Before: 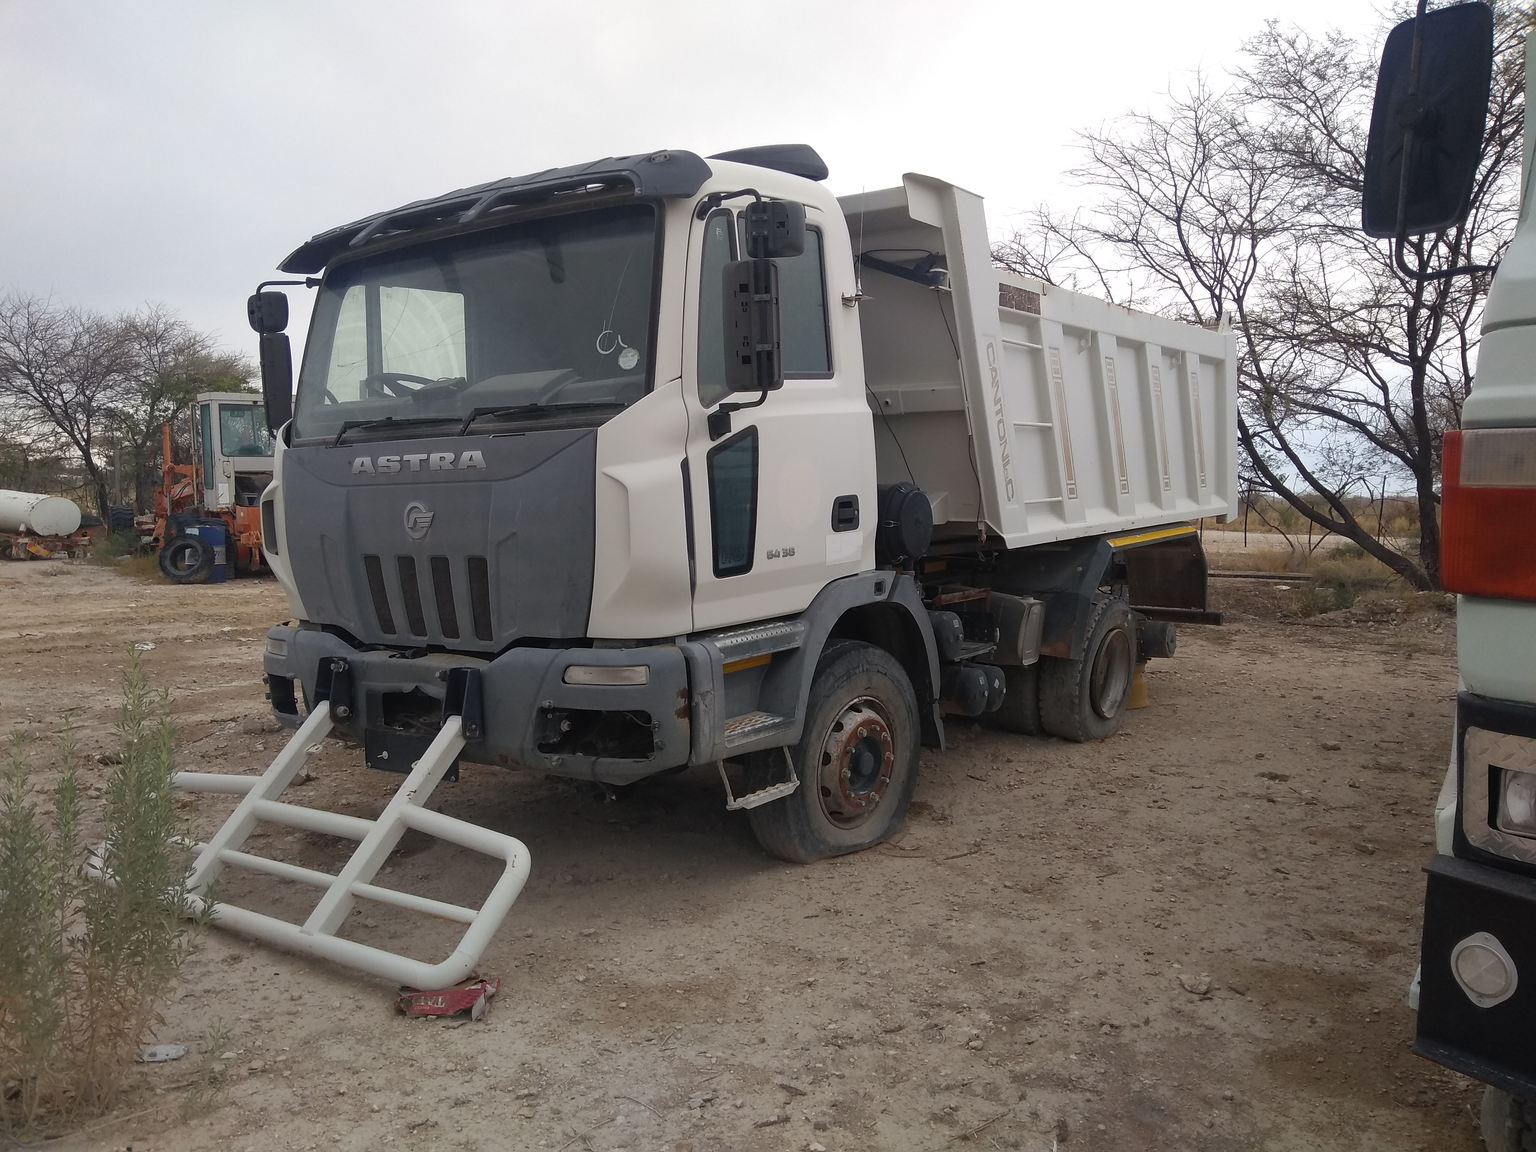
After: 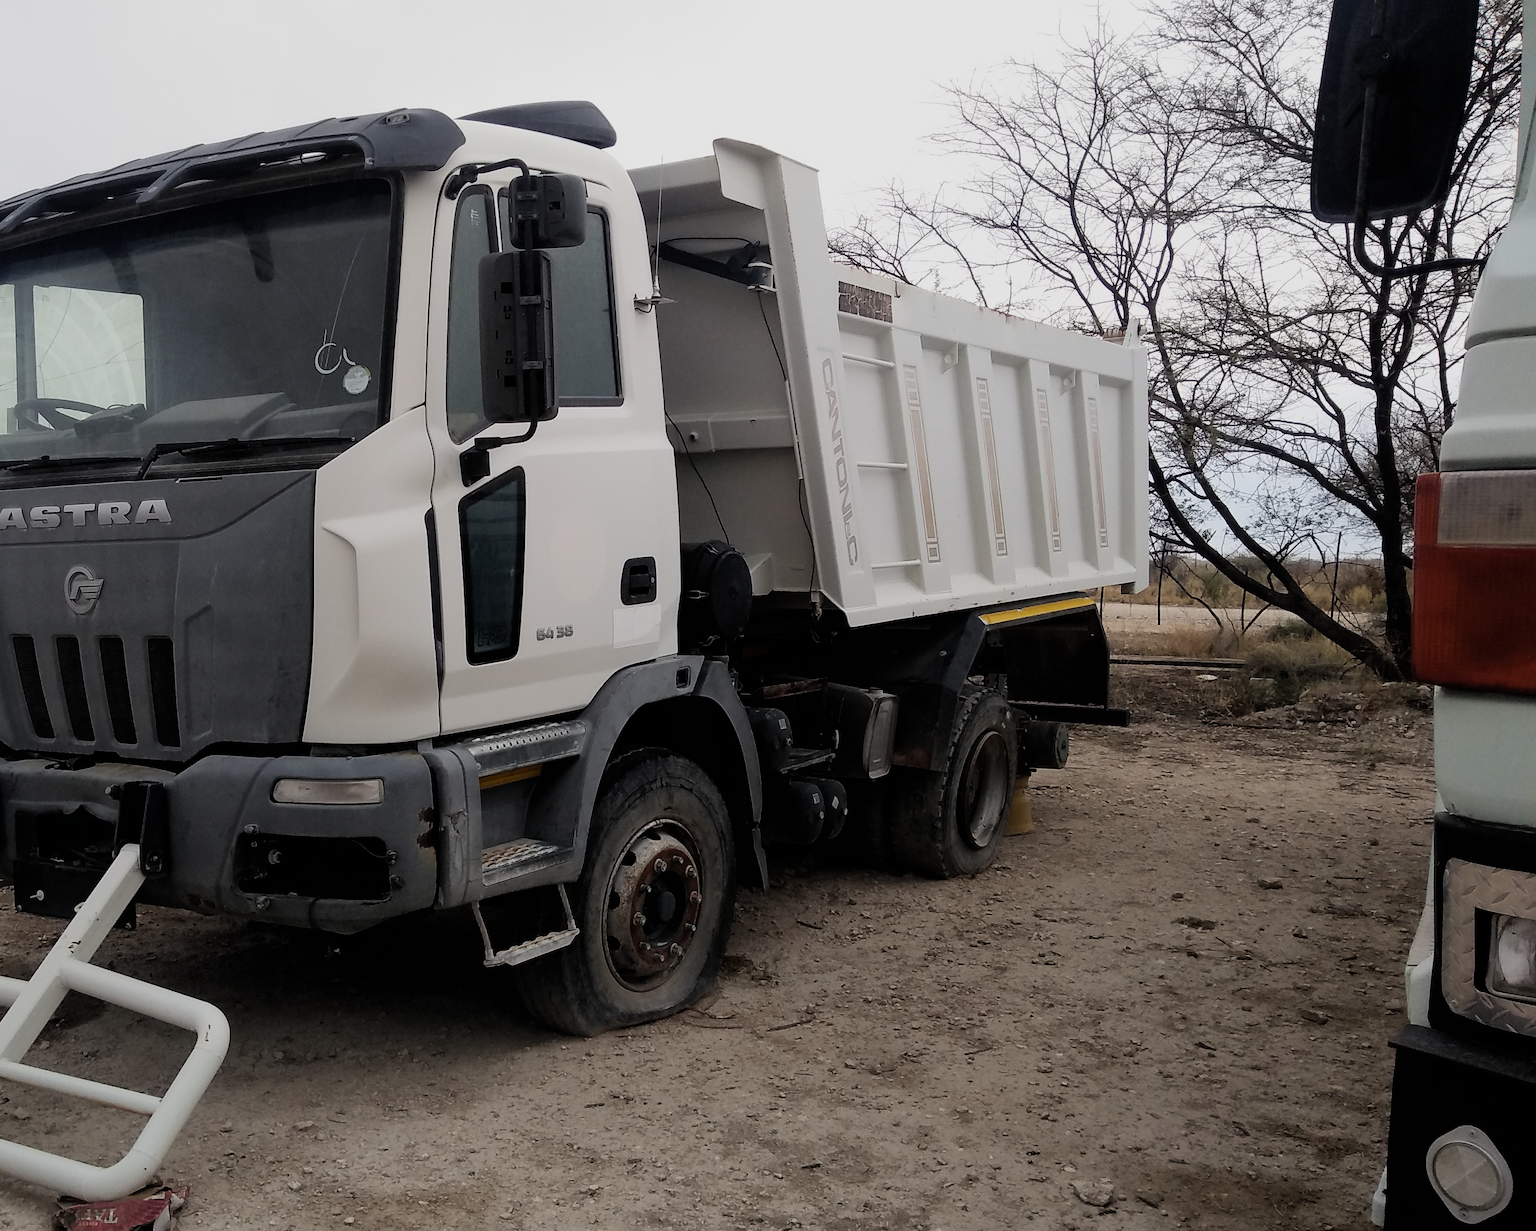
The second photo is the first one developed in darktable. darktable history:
crop: left 23.095%, top 5.827%, bottom 11.854%
filmic rgb: black relative exposure -5 EV, hardness 2.88, contrast 1.3, highlights saturation mix -30%
